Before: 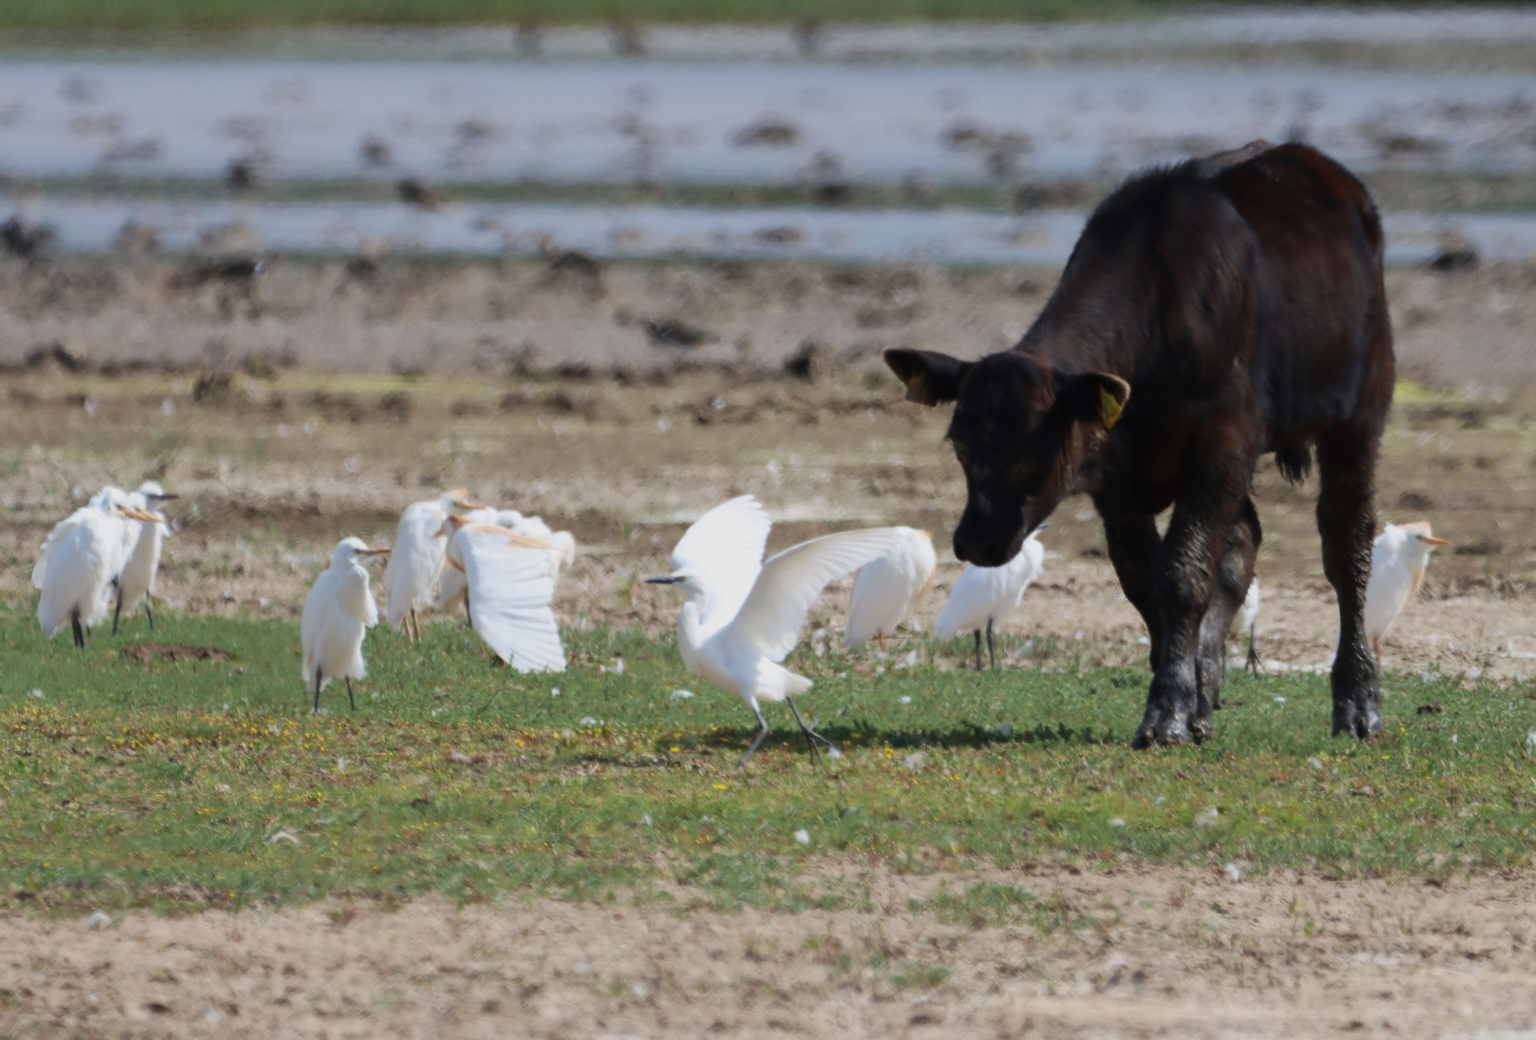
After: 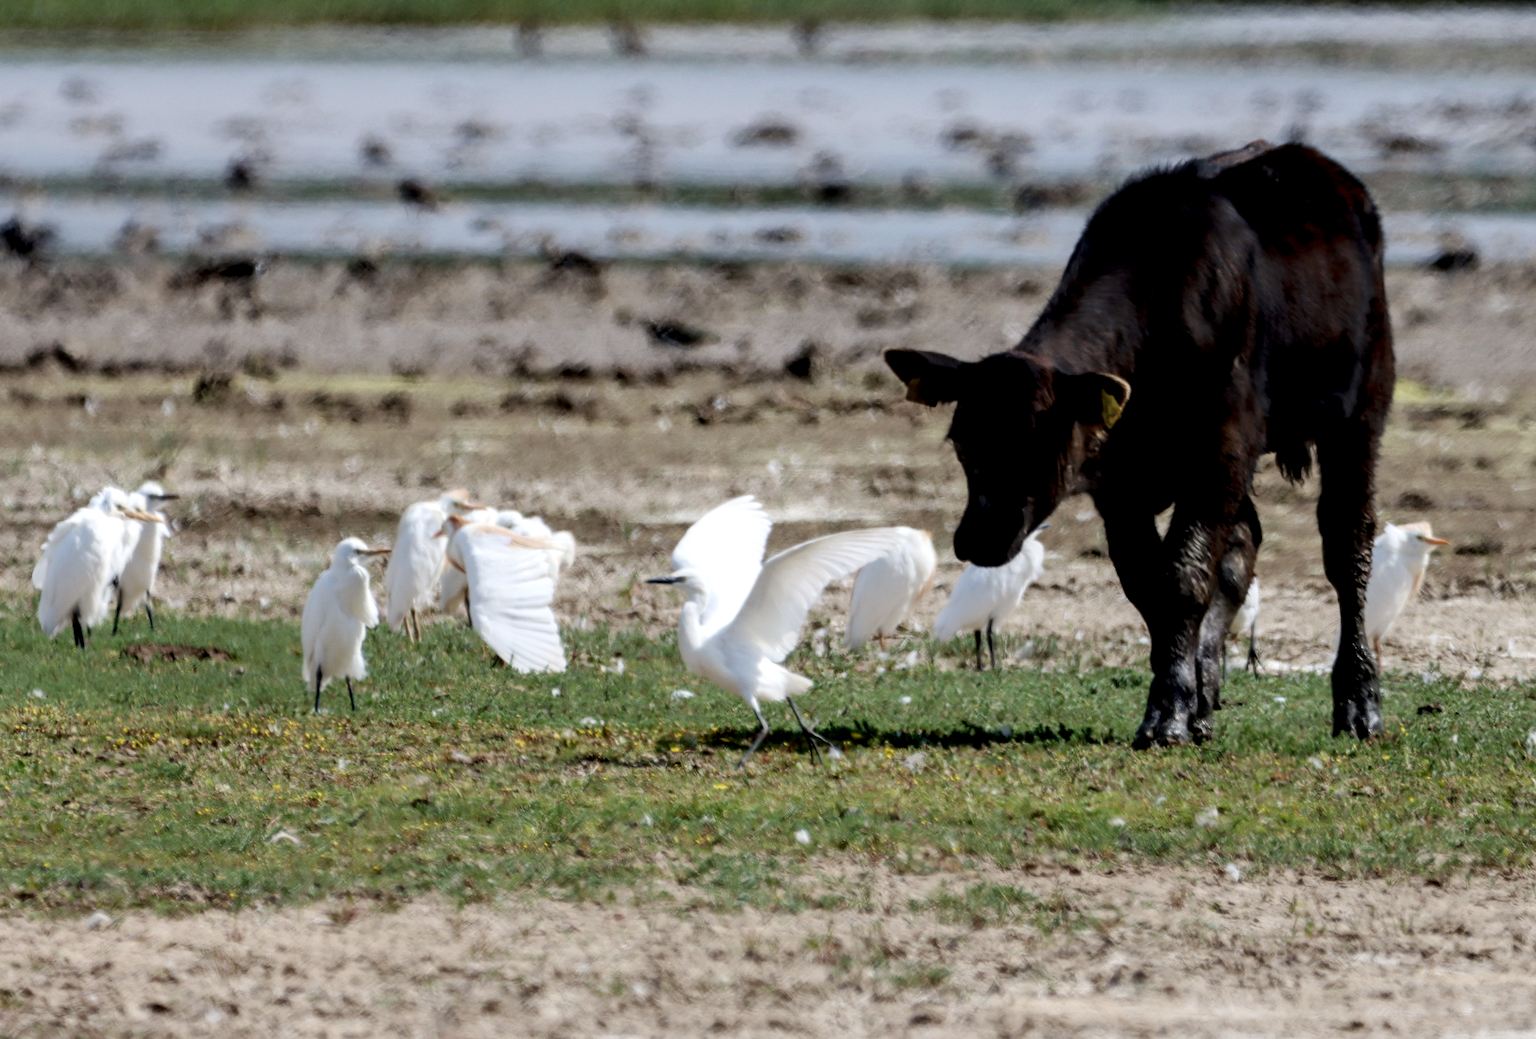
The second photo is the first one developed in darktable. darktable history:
local contrast: highlights 65%, shadows 53%, detail 169%, midtone range 0.519
tone curve: curves: ch0 [(0, 0) (0.003, 0.002) (0.011, 0.006) (0.025, 0.013) (0.044, 0.019) (0.069, 0.032) (0.1, 0.056) (0.136, 0.095) (0.177, 0.144) (0.224, 0.193) (0.277, 0.26) (0.335, 0.331) (0.399, 0.405) (0.468, 0.479) (0.543, 0.552) (0.623, 0.624) (0.709, 0.699) (0.801, 0.772) (0.898, 0.856) (1, 1)], preserve colors none
